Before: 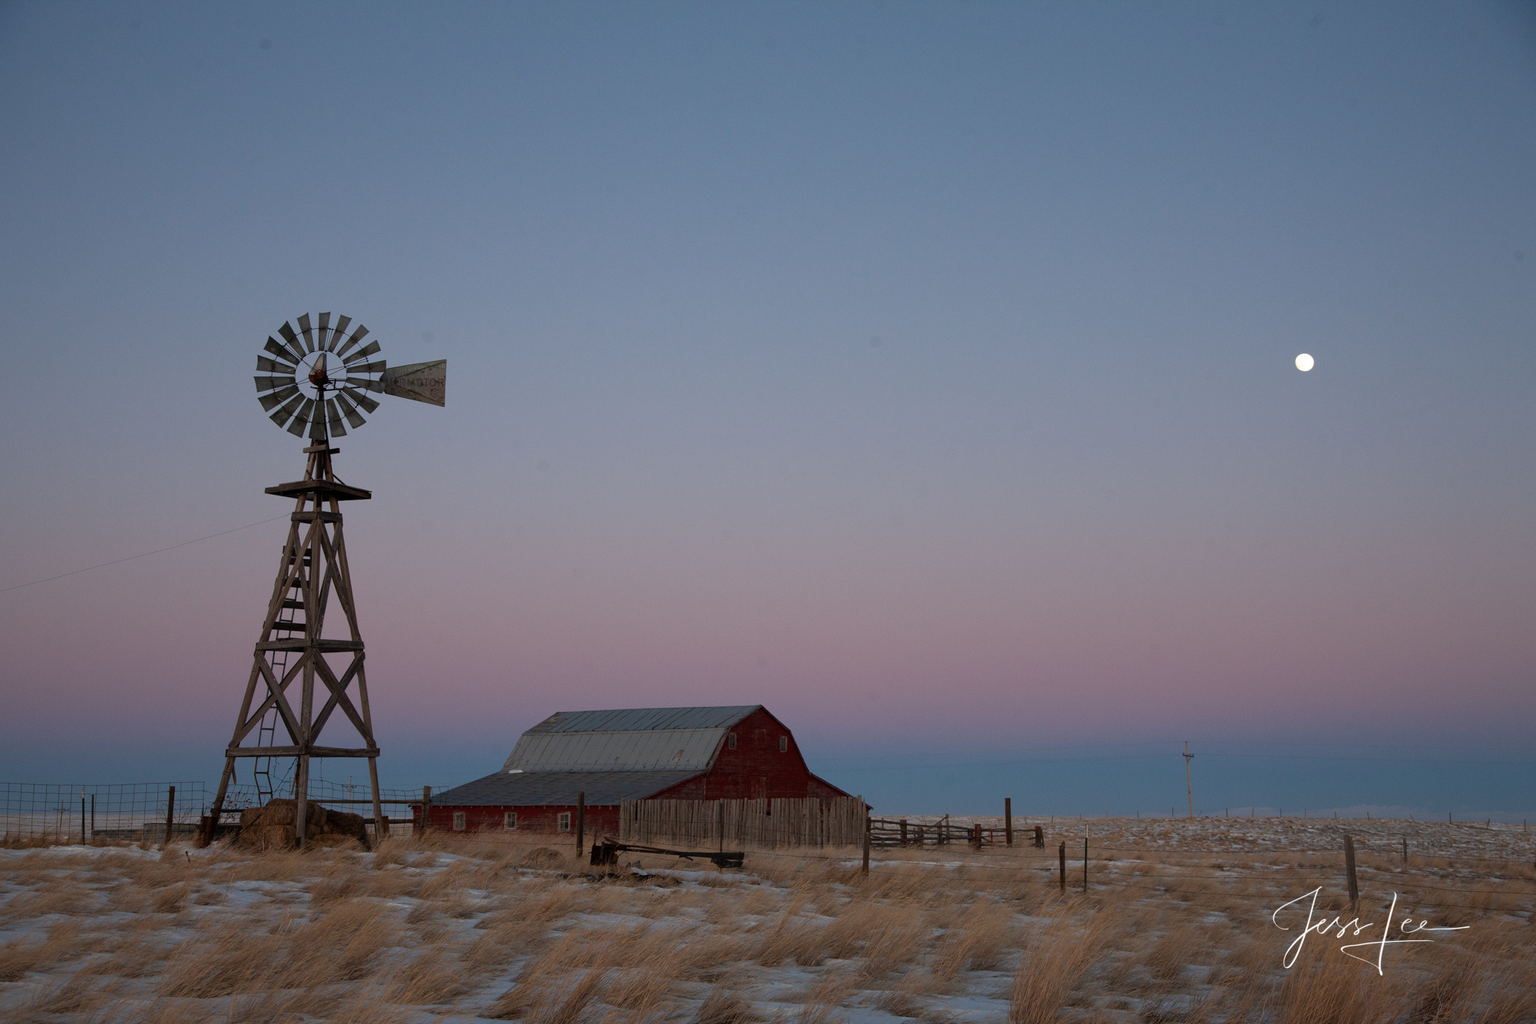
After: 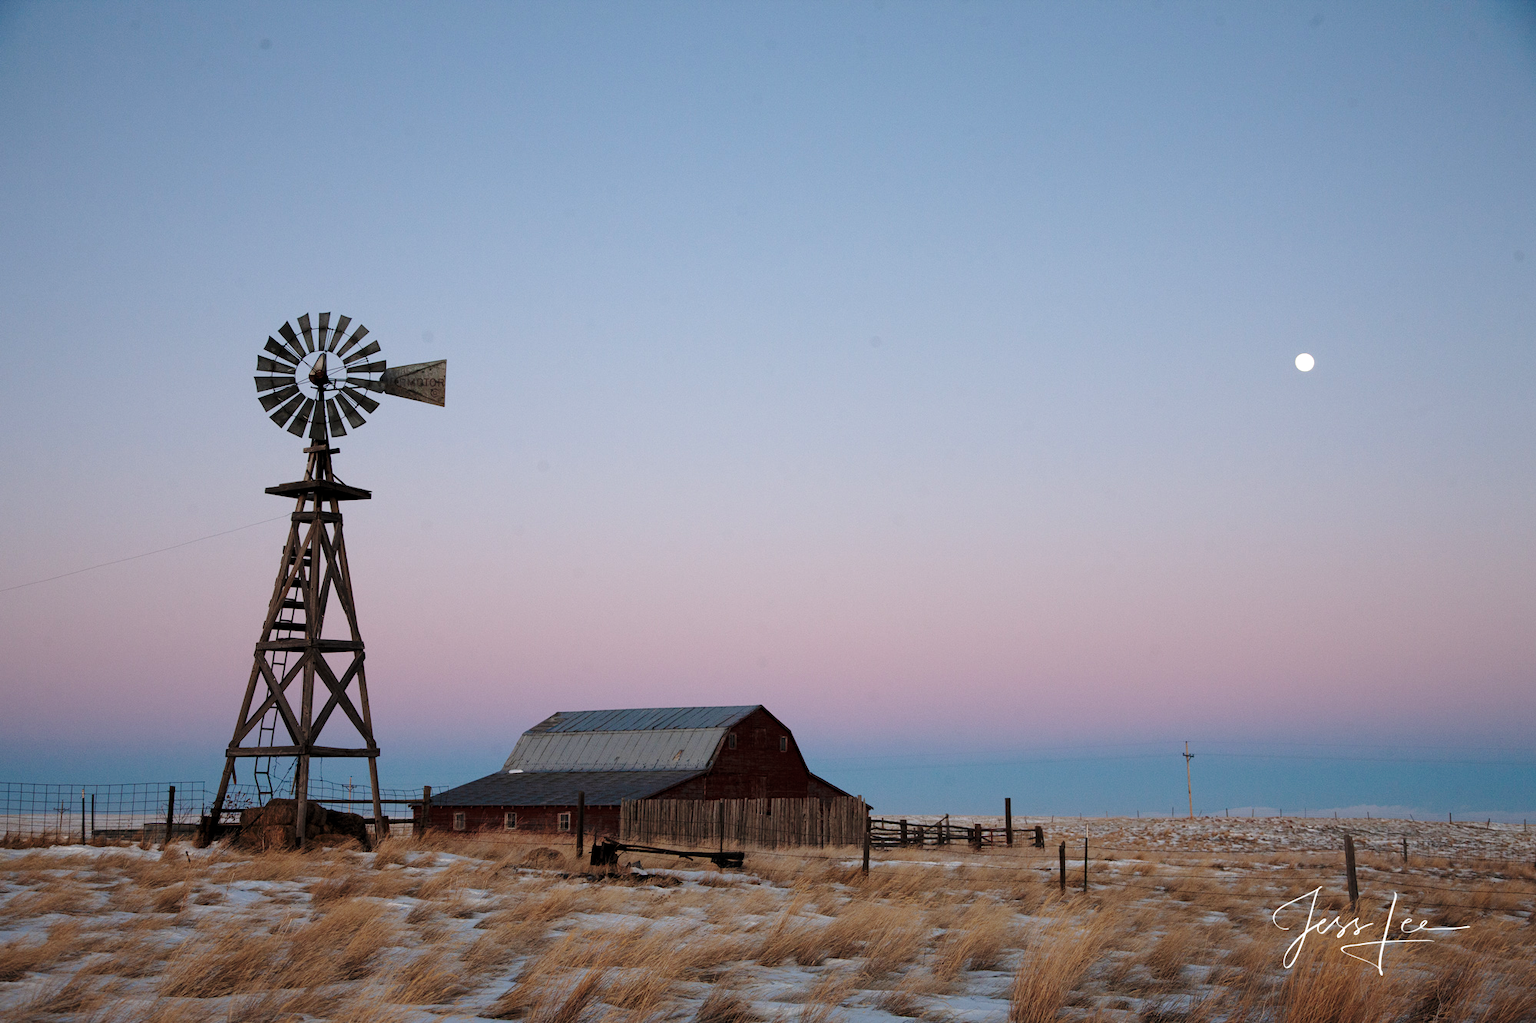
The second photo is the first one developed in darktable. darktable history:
levels: levels [0.026, 0.507, 0.987]
base curve: curves: ch0 [(0, 0) (0.036, 0.037) (0.121, 0.228) (0.46, 0.76) (0.859, 0.983) (1, 1)], preserve colors none
color zones: curves: ch1 [(0, 0.469) (0.001, 0.469) (0.12, 0.446) (0.248, 0.469) (0.5, 0.5) (0.748, 0.5) (0.999, 0.469) (1, 0.469)]
